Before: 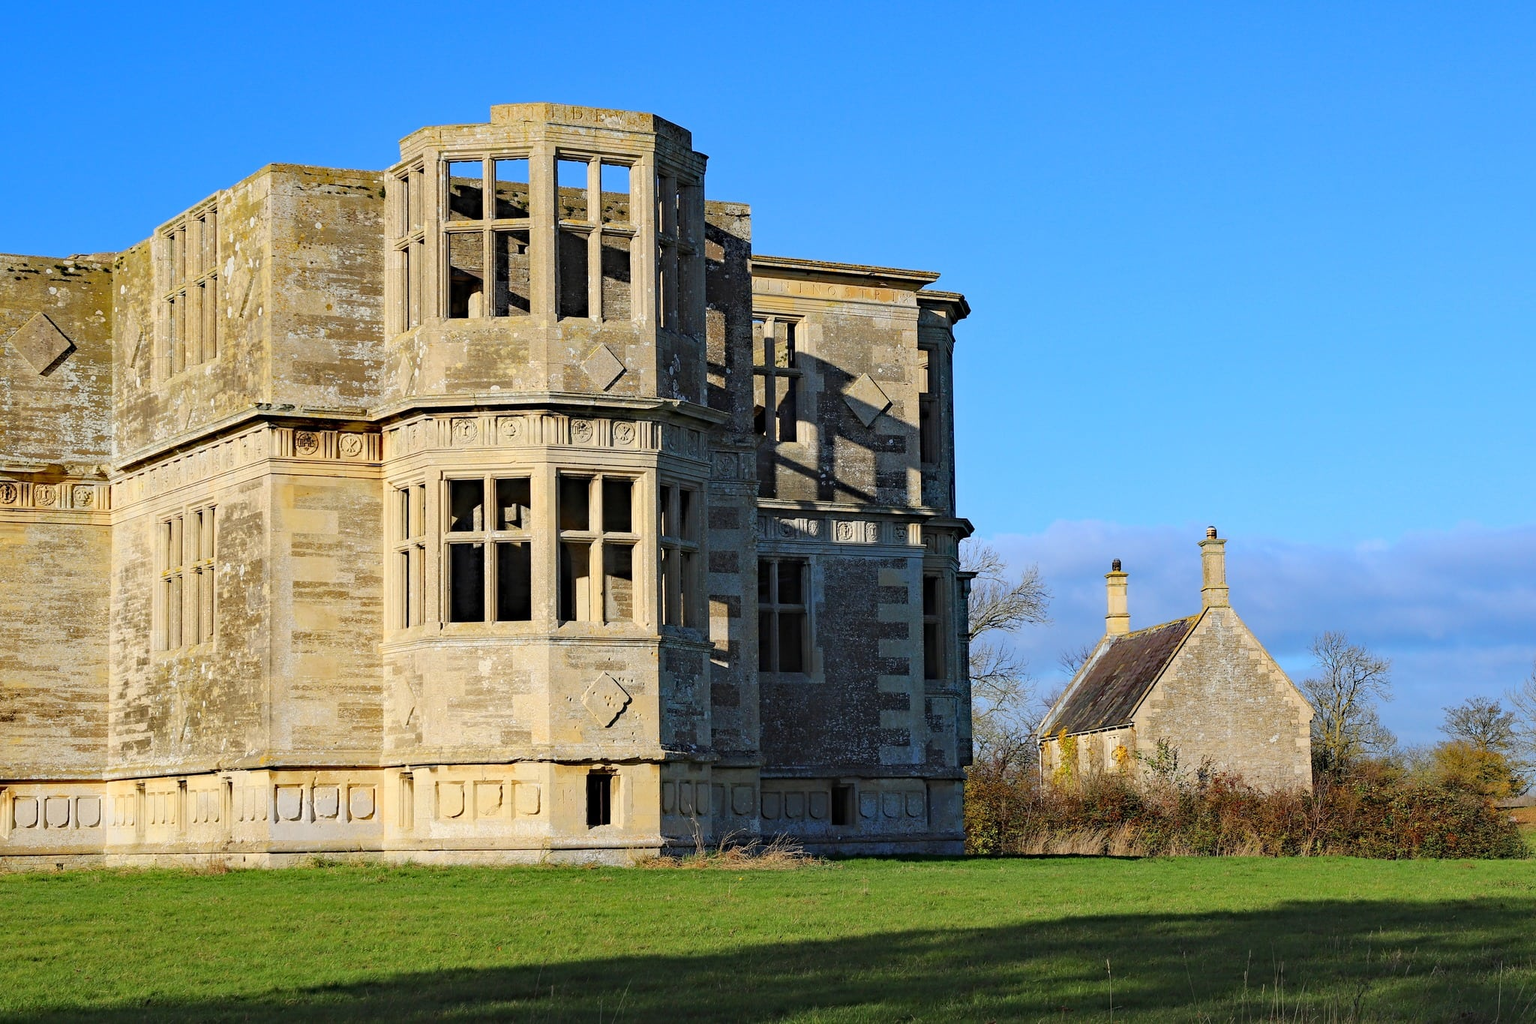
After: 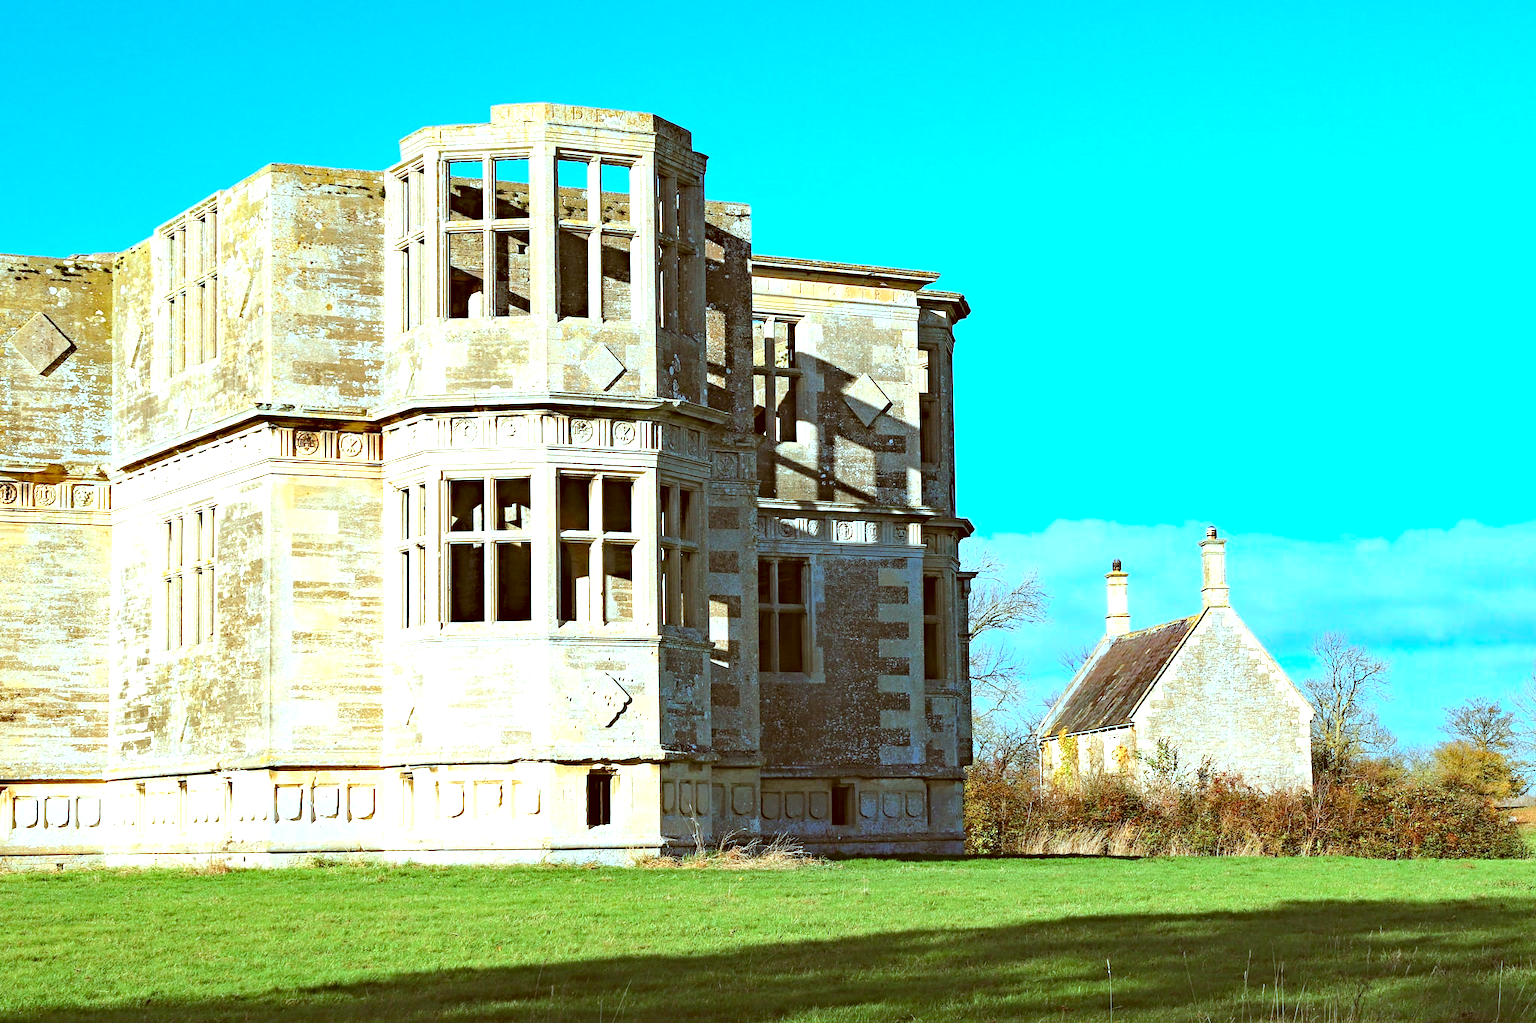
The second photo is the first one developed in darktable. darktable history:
color correction: highlights a* -14.62, highlights b* -16.22, shadows a* 10.12, shadows b* 29.4
exposure: black level correction 0, exposure 1.2 EV, compensate highlight preservation false
